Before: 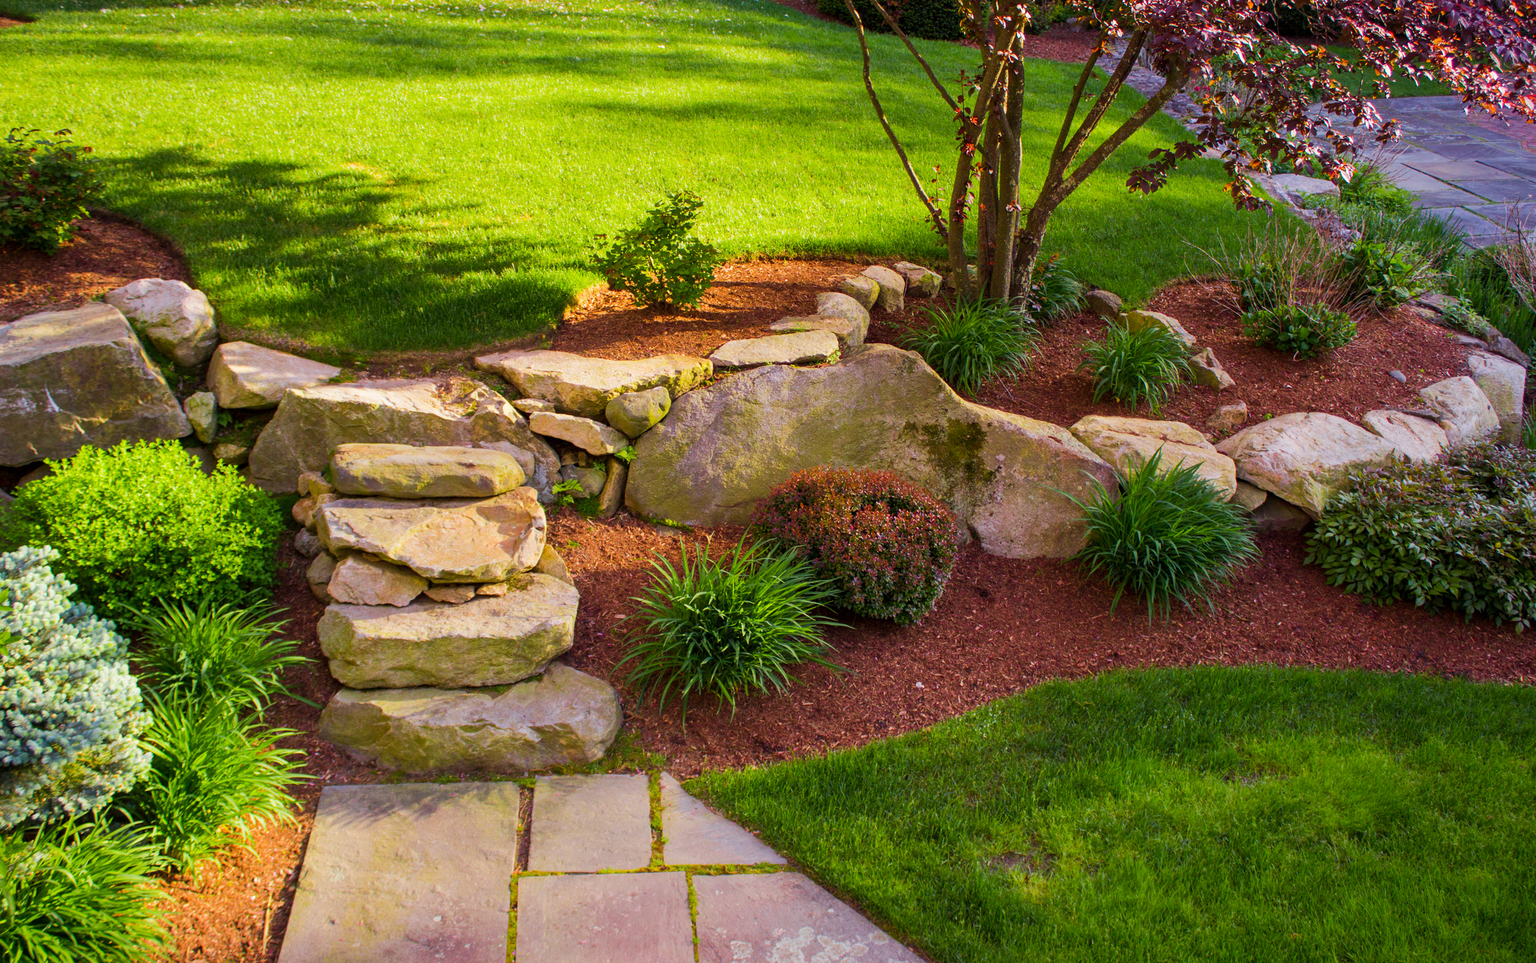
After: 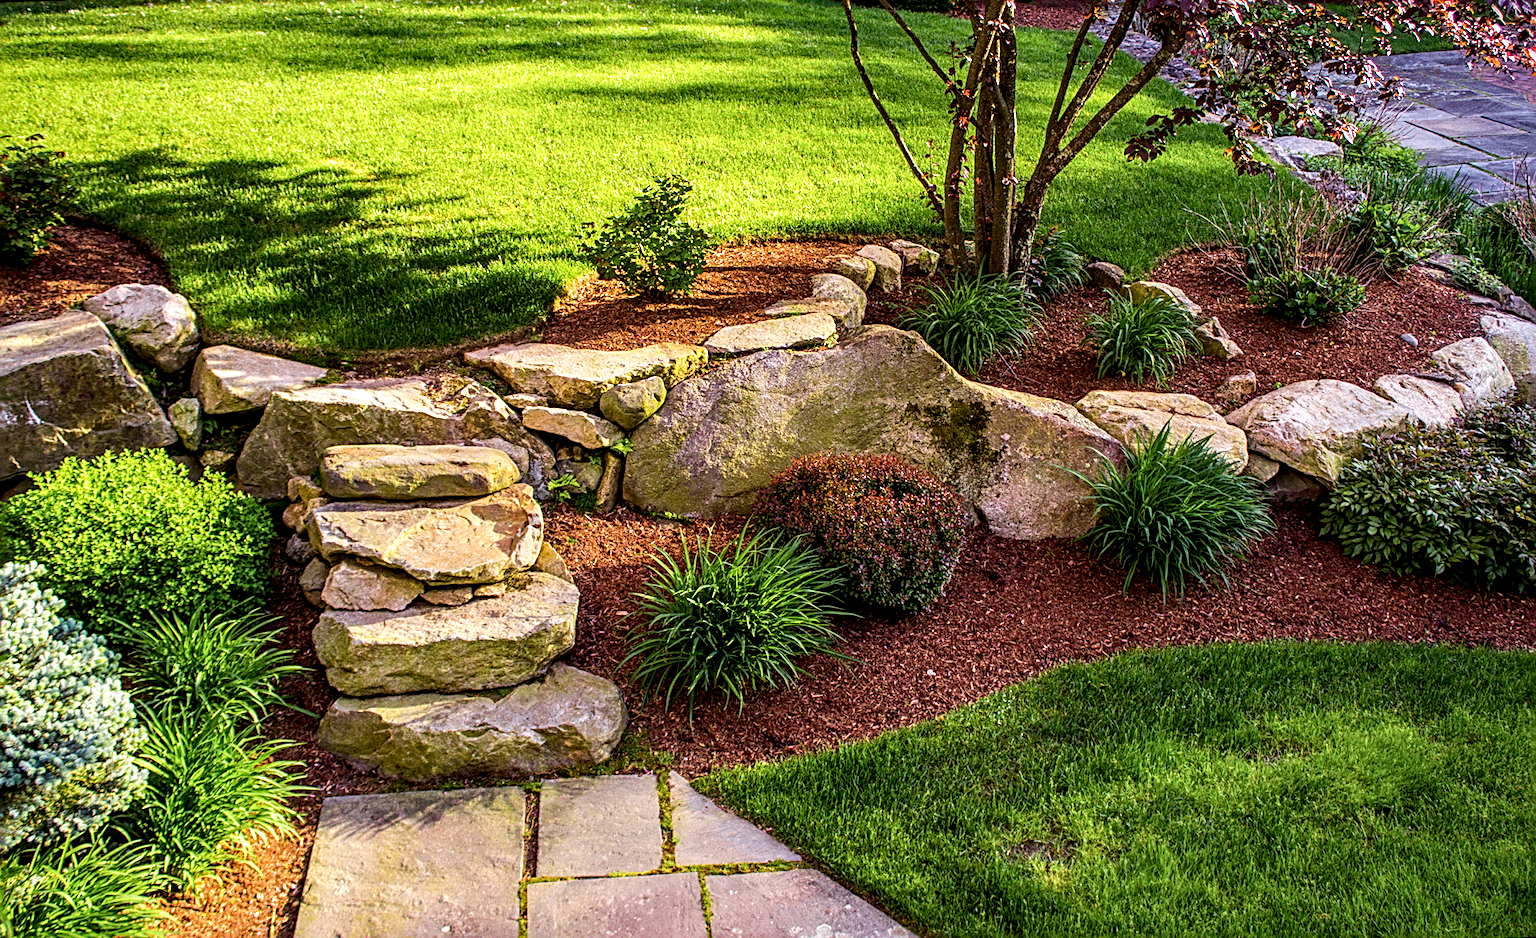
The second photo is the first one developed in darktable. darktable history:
grain: coarseness 22.88 ISO
rotate and perspective: rotation -2°, crop left 0.022, crop right 0.978, crop top 0.049, crop bottom 0.951
sharpen: radius 3.025, amount 0.757
local contrast: highlights 19%, detail 186%
white balance: emerald 1
